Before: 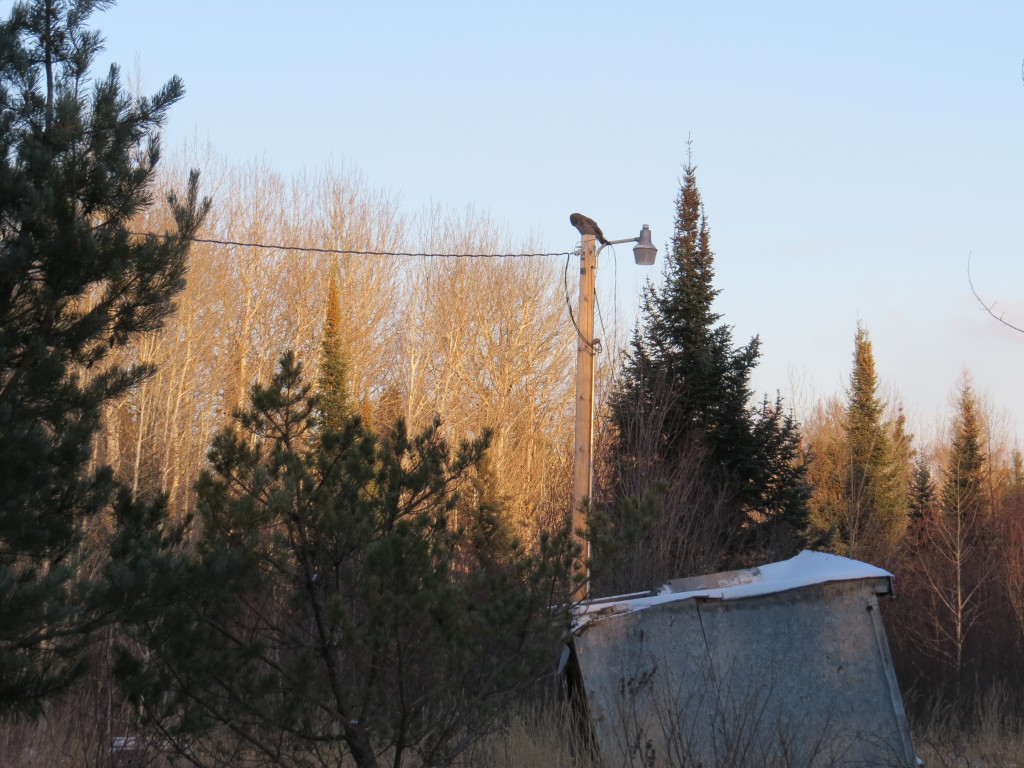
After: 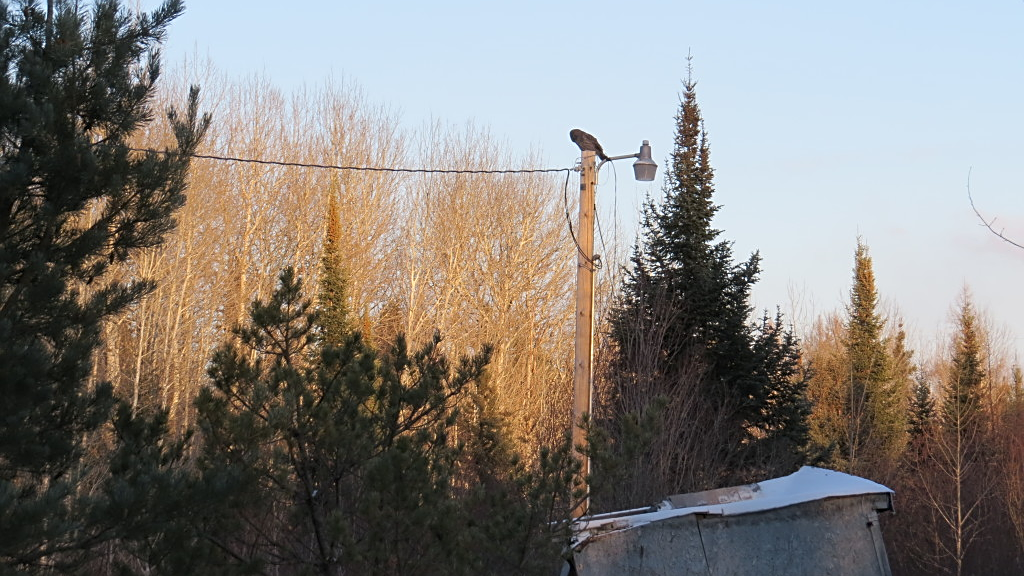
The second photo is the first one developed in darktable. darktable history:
tone equalizer: edges refinement/feathering 500, mask exposure compensation -1.57 EV, preserve details no
crop: top 11.064%, bottom 13.884%
sharpen: on, module defaults
